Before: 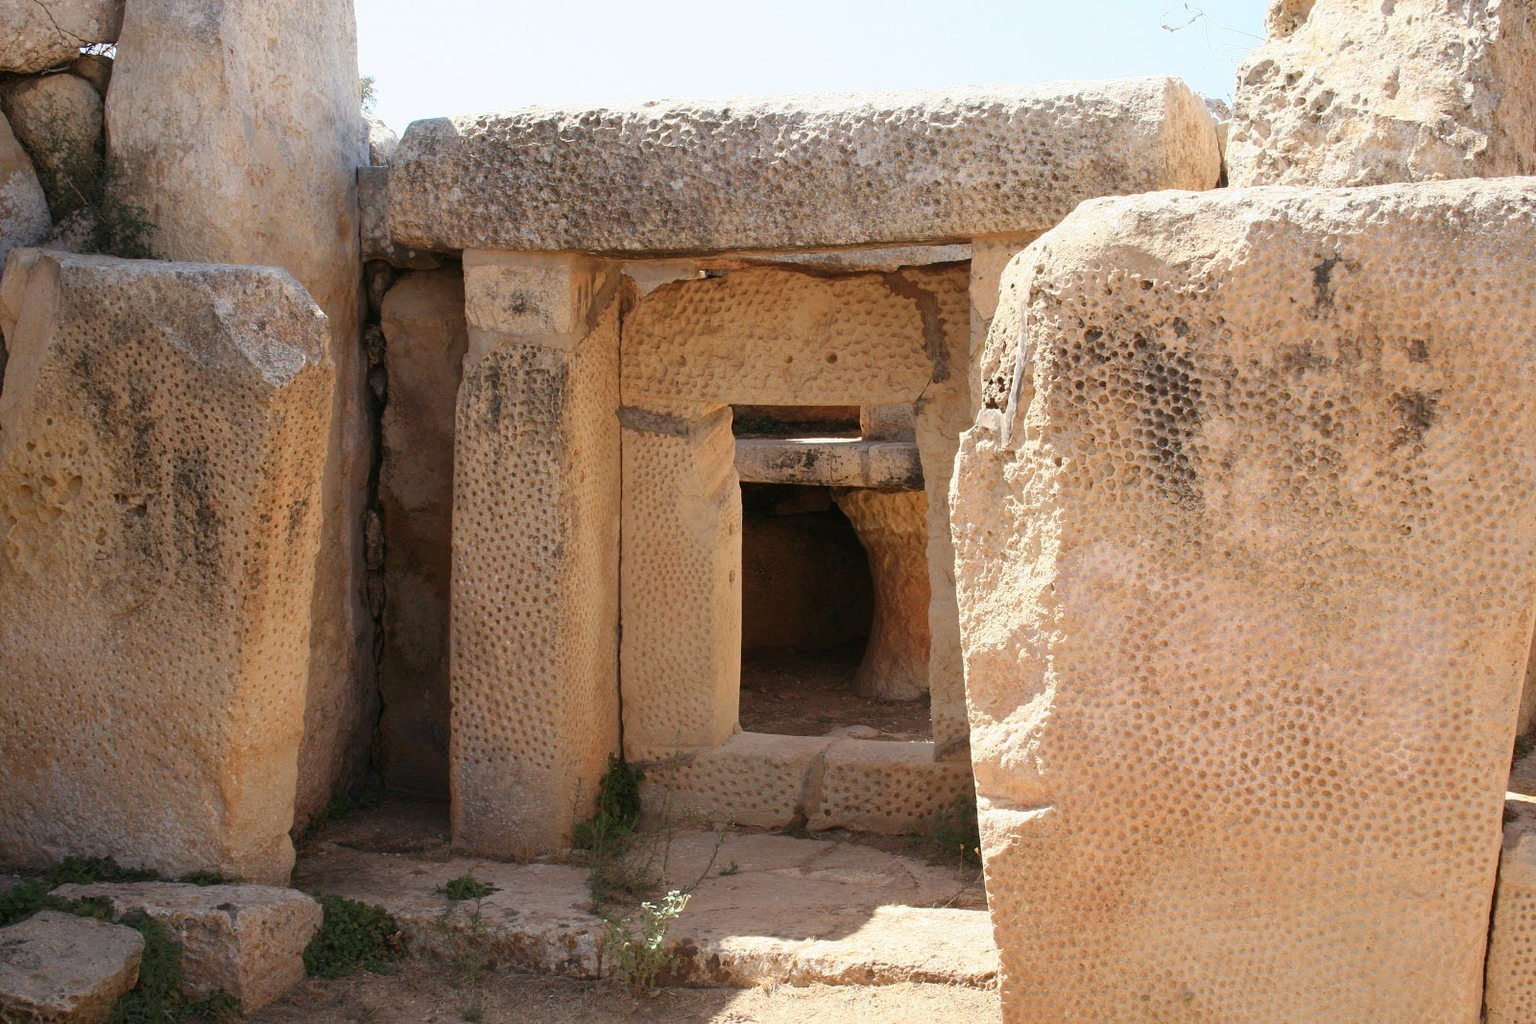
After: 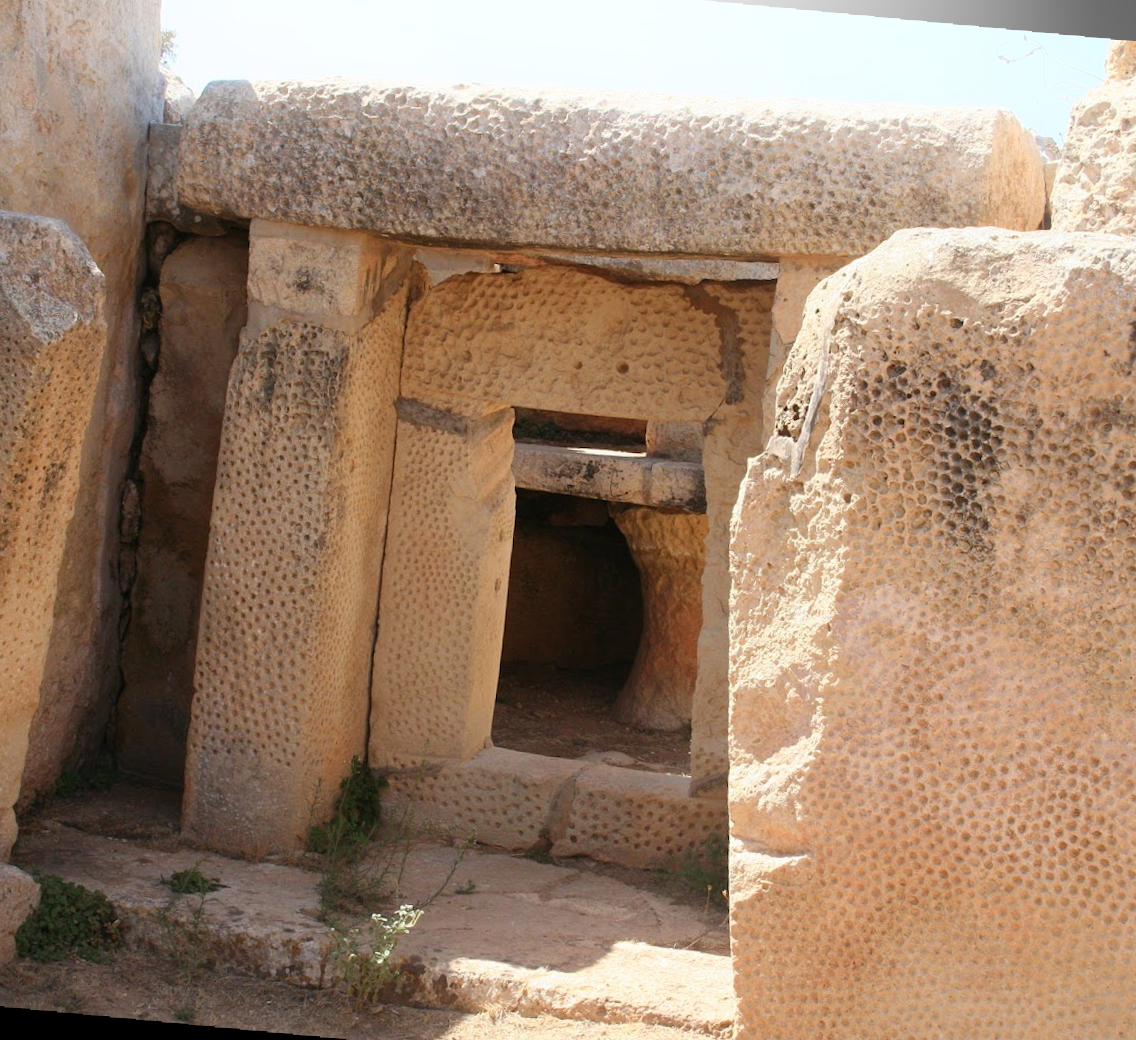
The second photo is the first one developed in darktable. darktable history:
bloom: size 13.65%, threshold 98.39%, strength 4.82%
rotate and perspective: rotation 2.17°, automatic cropping off
crop and rotate: angle -3.27°, left 14.277%, top 0.028%, right 10.766%, bottom 0.028%
